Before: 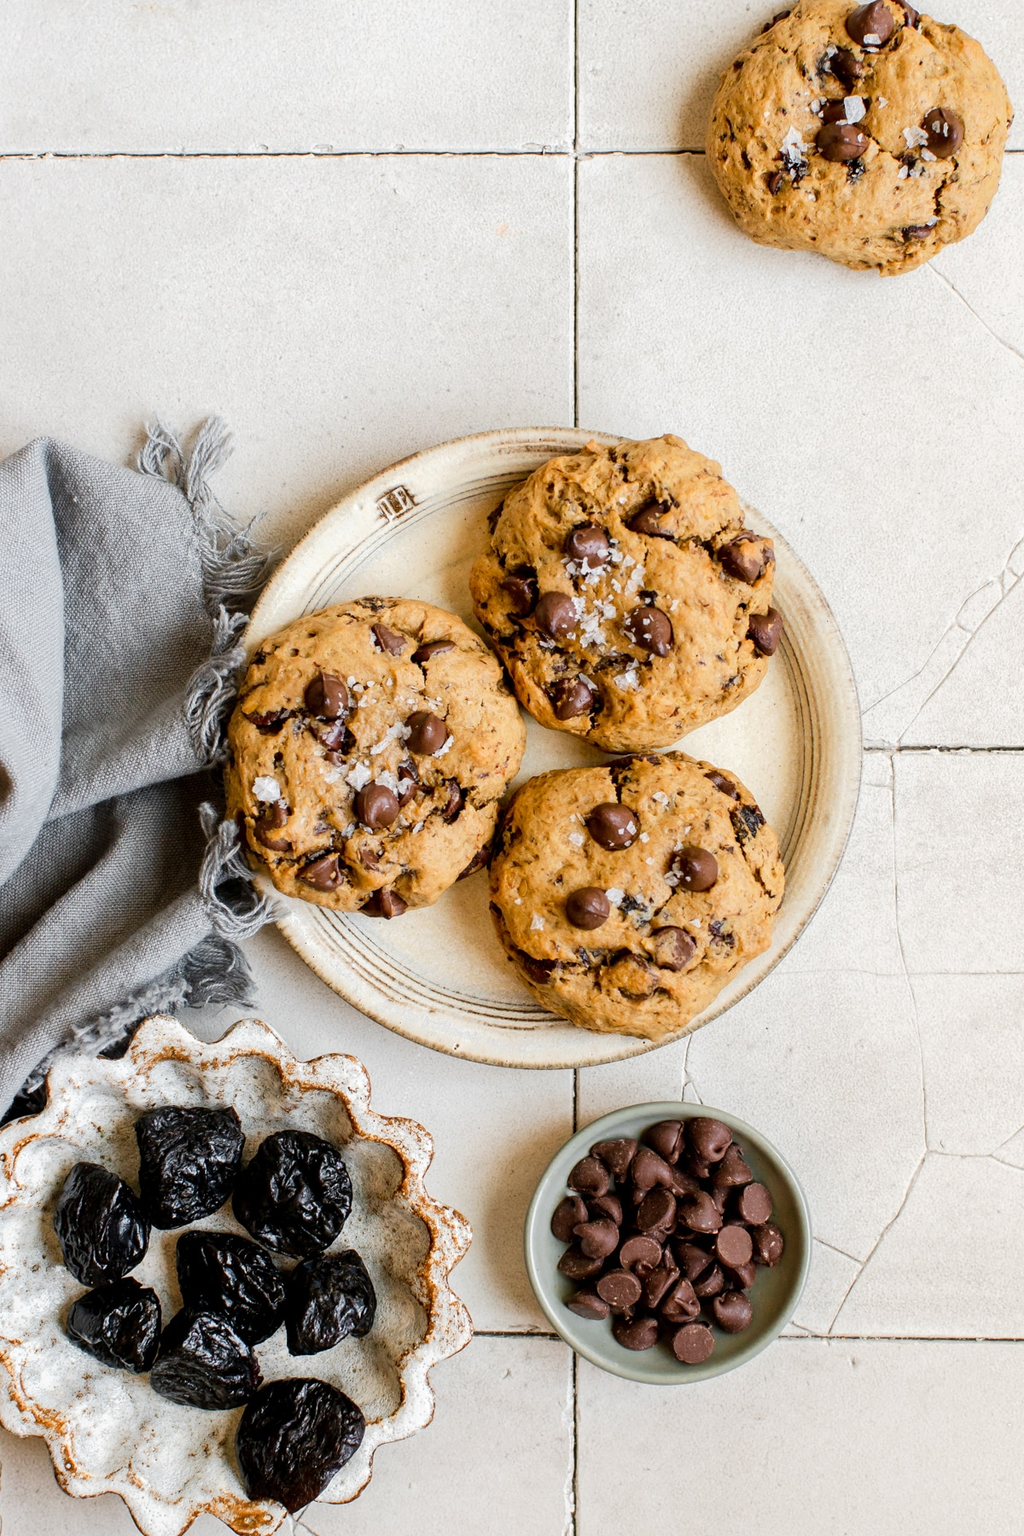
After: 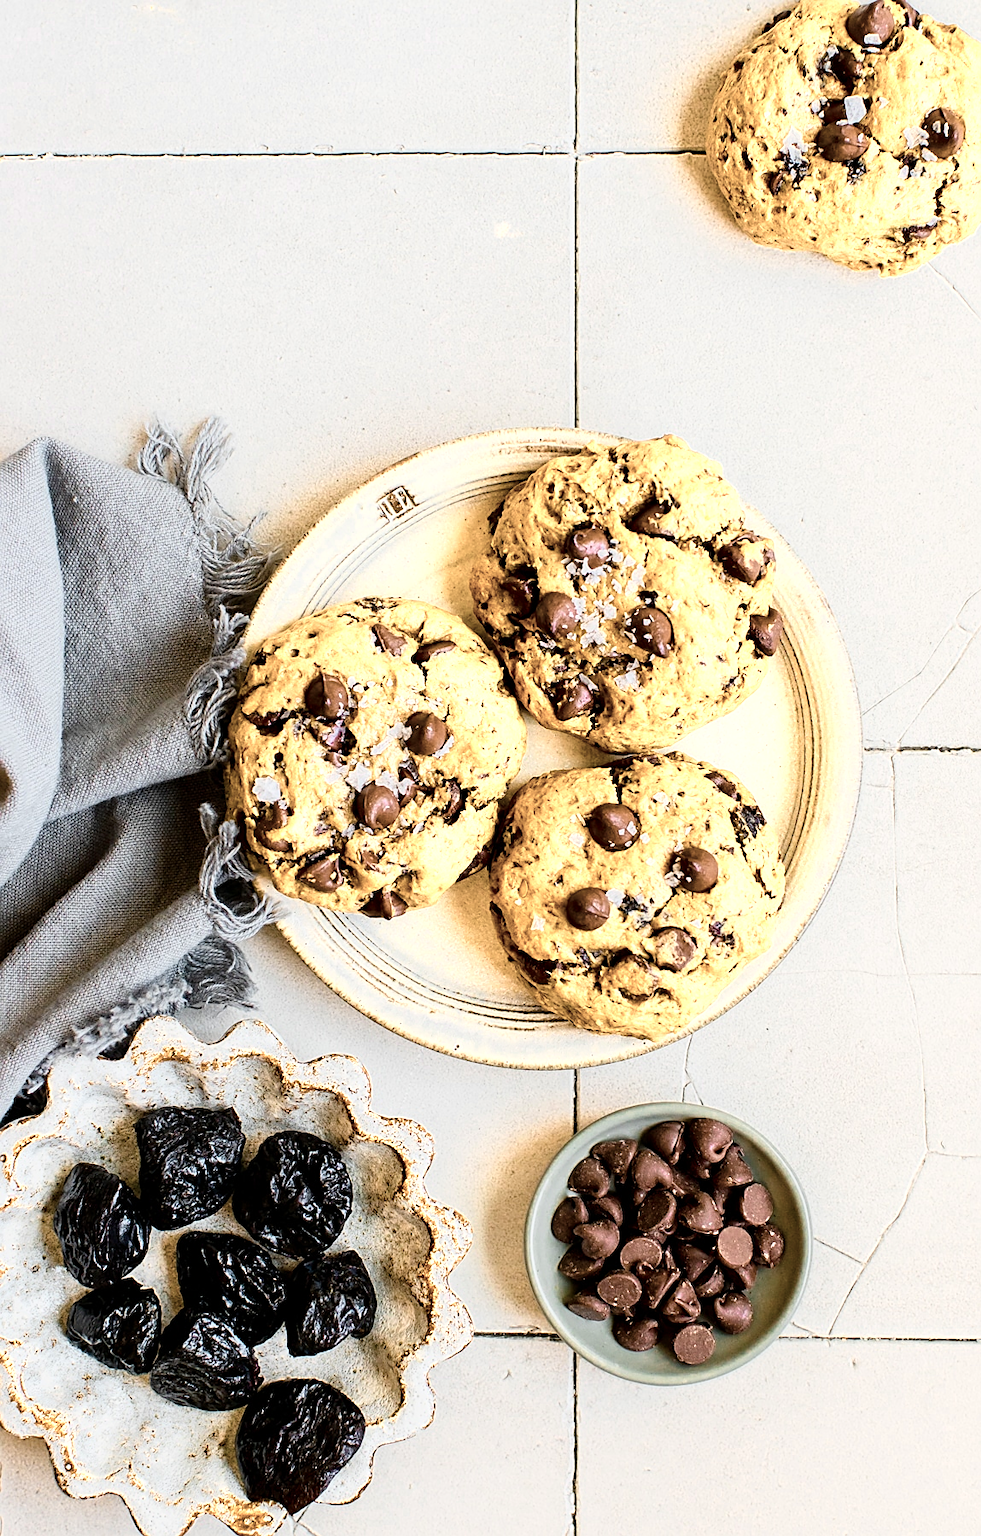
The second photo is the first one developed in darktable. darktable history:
color zones: curves: ch0 [(0, 0.6) (0.129, 0.585) (0.193, 0.596) (0.429, 0.5) (0.571, 0.5) (0.714, 0.5) (0.857, 0.5) (1, 0.6)]; ch1 [(0, 0.453) (0.112, 0.245) (0.213, 0.252) (0.429, 0.233) (0.571, 0.231) (0.683, 0.242) (0.857, 0.296) (1, 0.453)]
sharpen: on, module defaults
crop: right 4.126%, bottom 0.031%
contrast brightness saturation: saturation 0.18
color balance rgb: linear chroma grading › global chroma 15%, perceptual saturation grading › global saturation 30%
tone curve: curves: ch0 [(0, 0) (0.091, 0.077) (0.517, 0.574) (0.745, 0.82) (0.844, 0.908) (0.909, 0.942) (1, 0.973)]; ch1 [(0, 0) (0.437, 0.404) (0.5, 0.5) (0.534, 0.546) (0.58, 0.603) (0.616, 0.649) (1, 1)]; ch2 [(0, 0) (0.442, 0.415) (0.5, 0.5) (0.535, 0.547) (0.585, 0.62) (1, 1)], color space Lab, independent channels, preserve colors none
